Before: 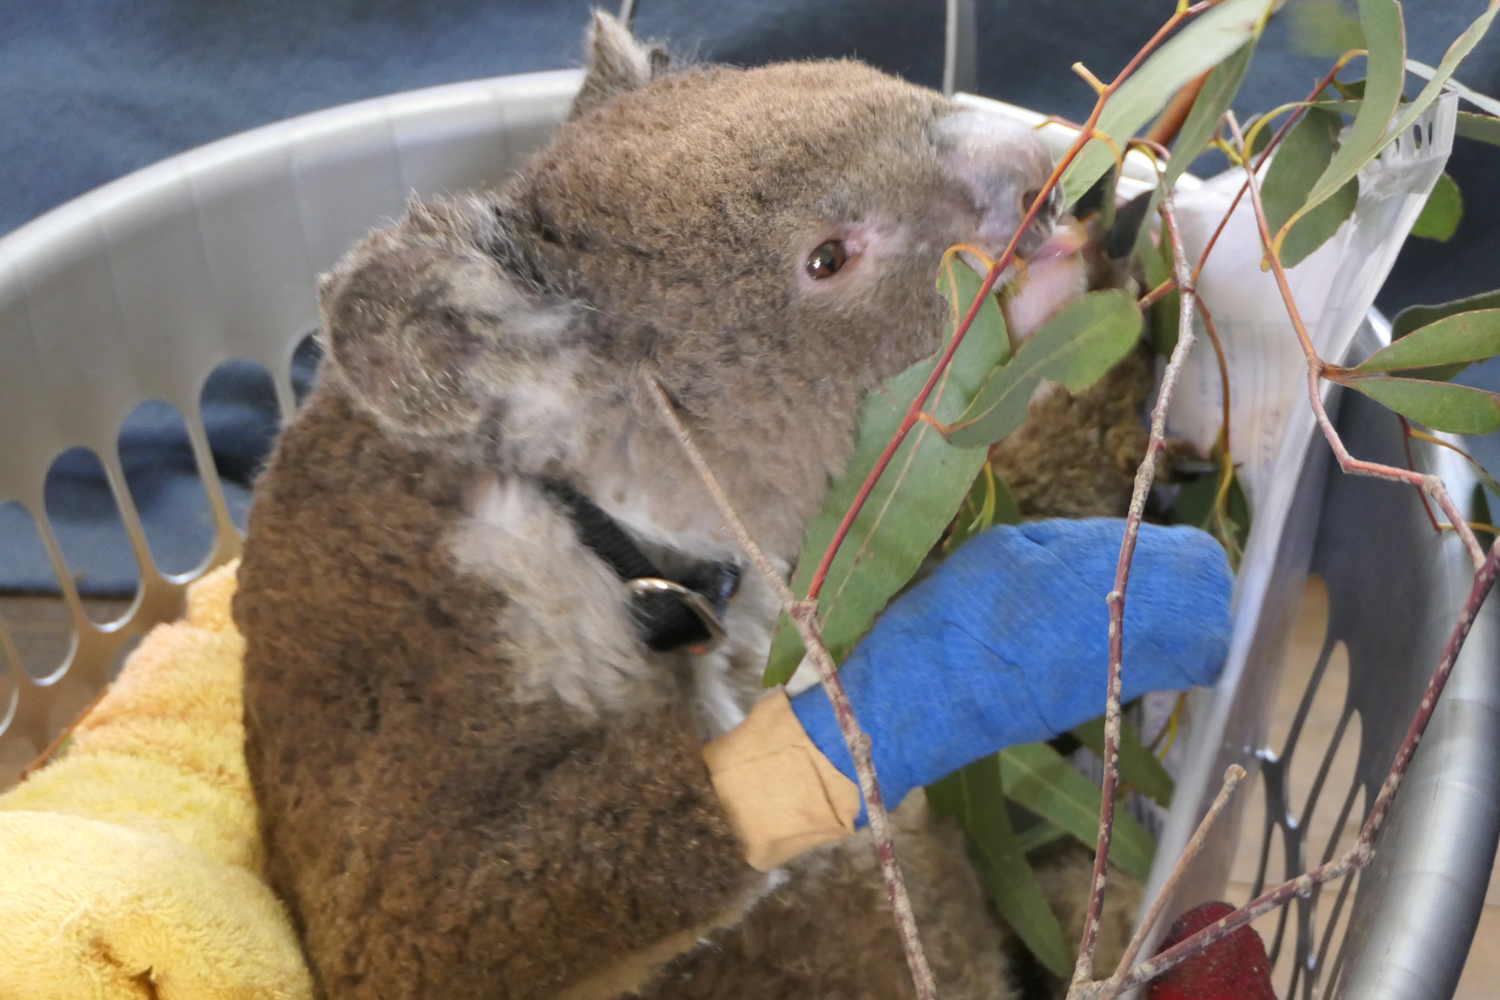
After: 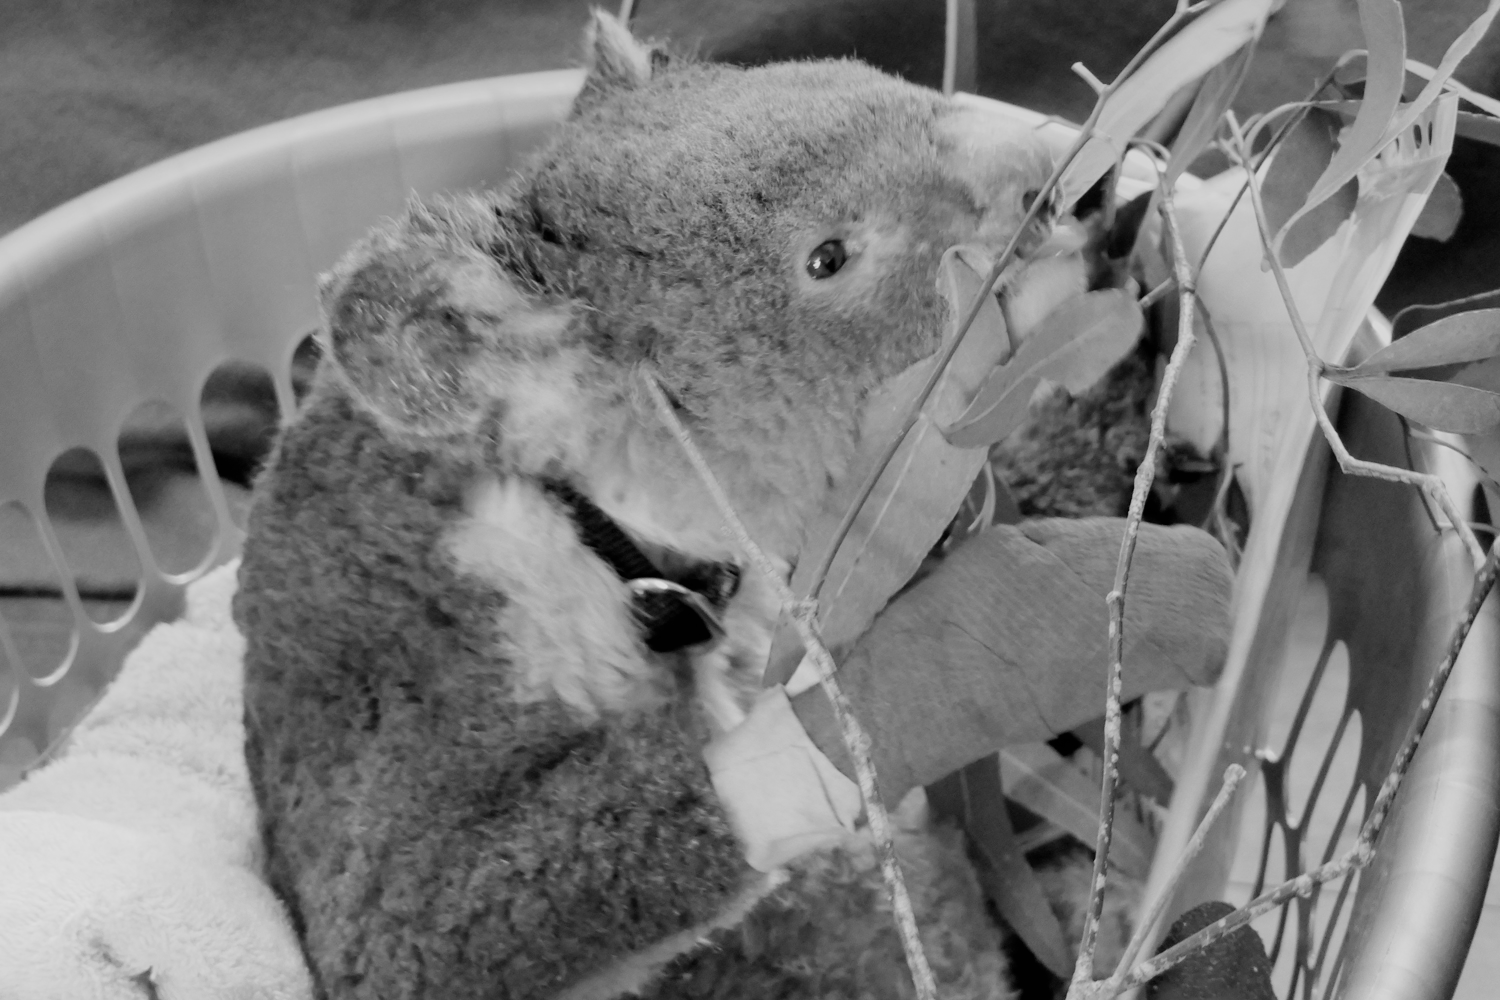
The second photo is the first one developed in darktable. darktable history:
monochrome: on, module defaults
graduated density: on, module defaults
filmic rgb: black relative exposure -4.14 EV, white relative exposure 5.1 EV, hardness 2.11, contrast 1.165
exposure: black level correction -0.002, exposure 0.54 EV, compensate highlight preservation false
white balance: red 1.009, blue 1.027
